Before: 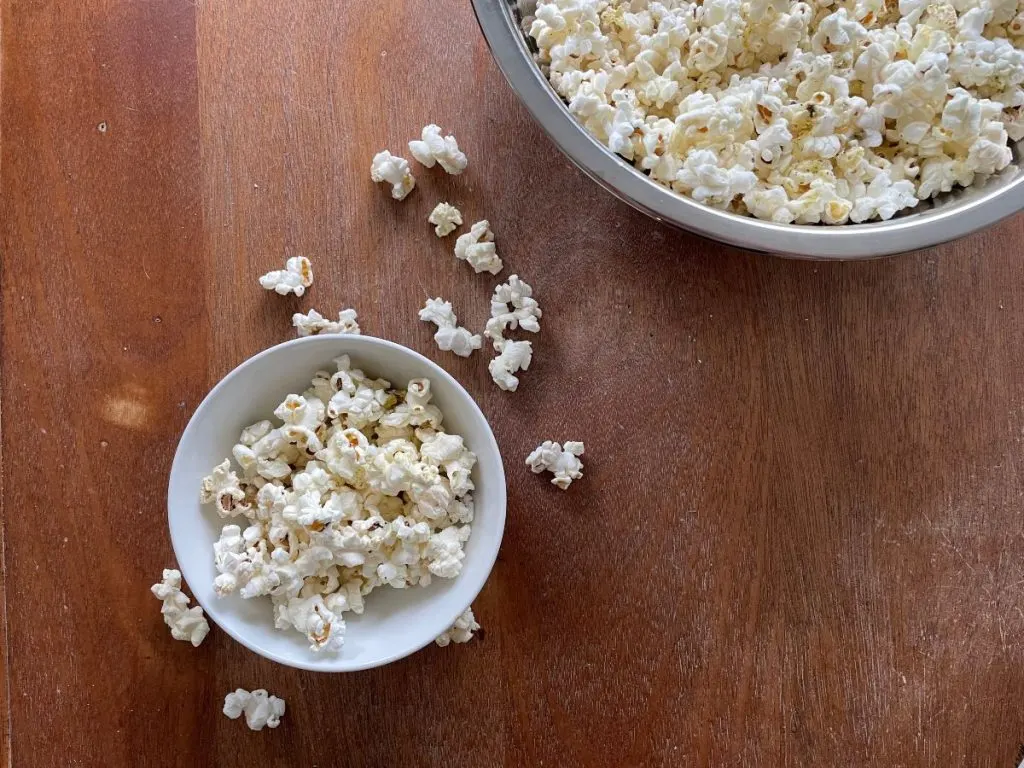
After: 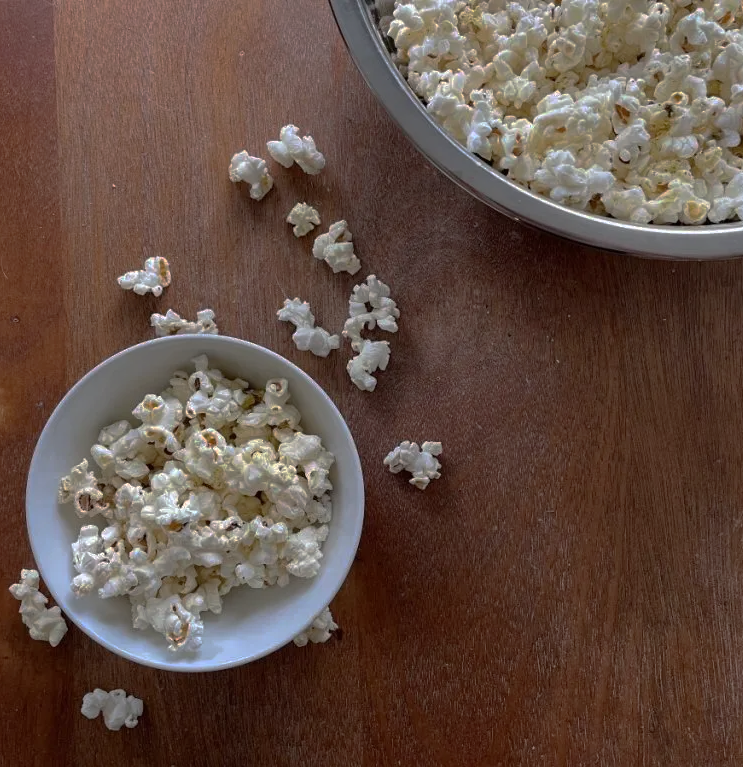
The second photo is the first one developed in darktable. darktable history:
base curve: curves: ch0 [(0, 0) (0.826, 0.587) (1, 1)], preserve colors none
crop: left 13.903%, top 0%, right 13.497%
